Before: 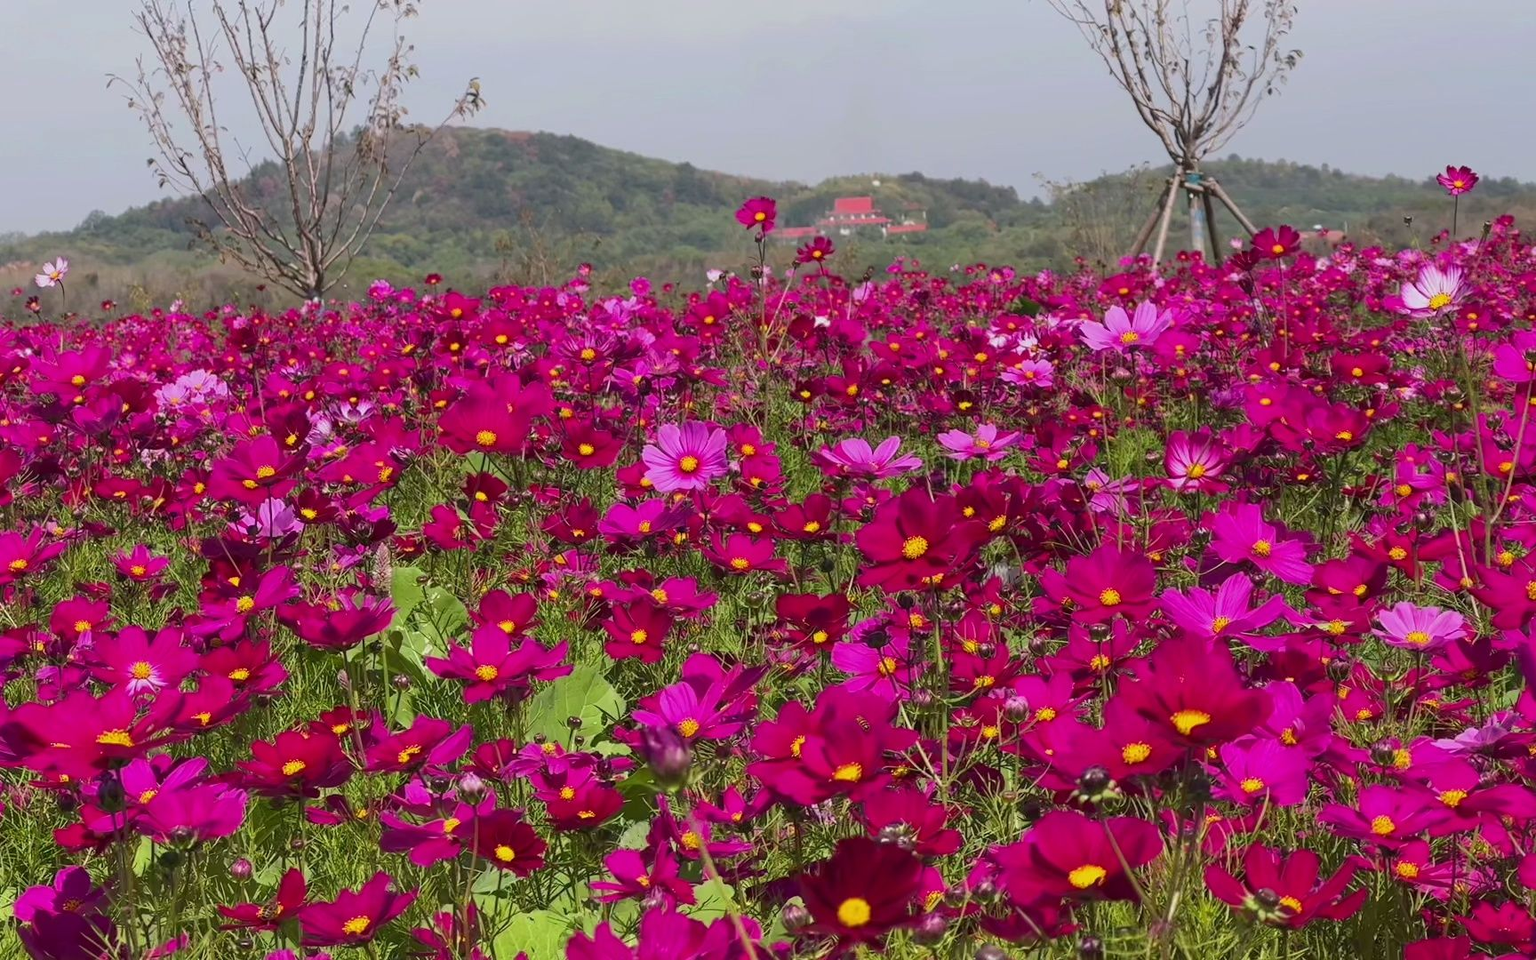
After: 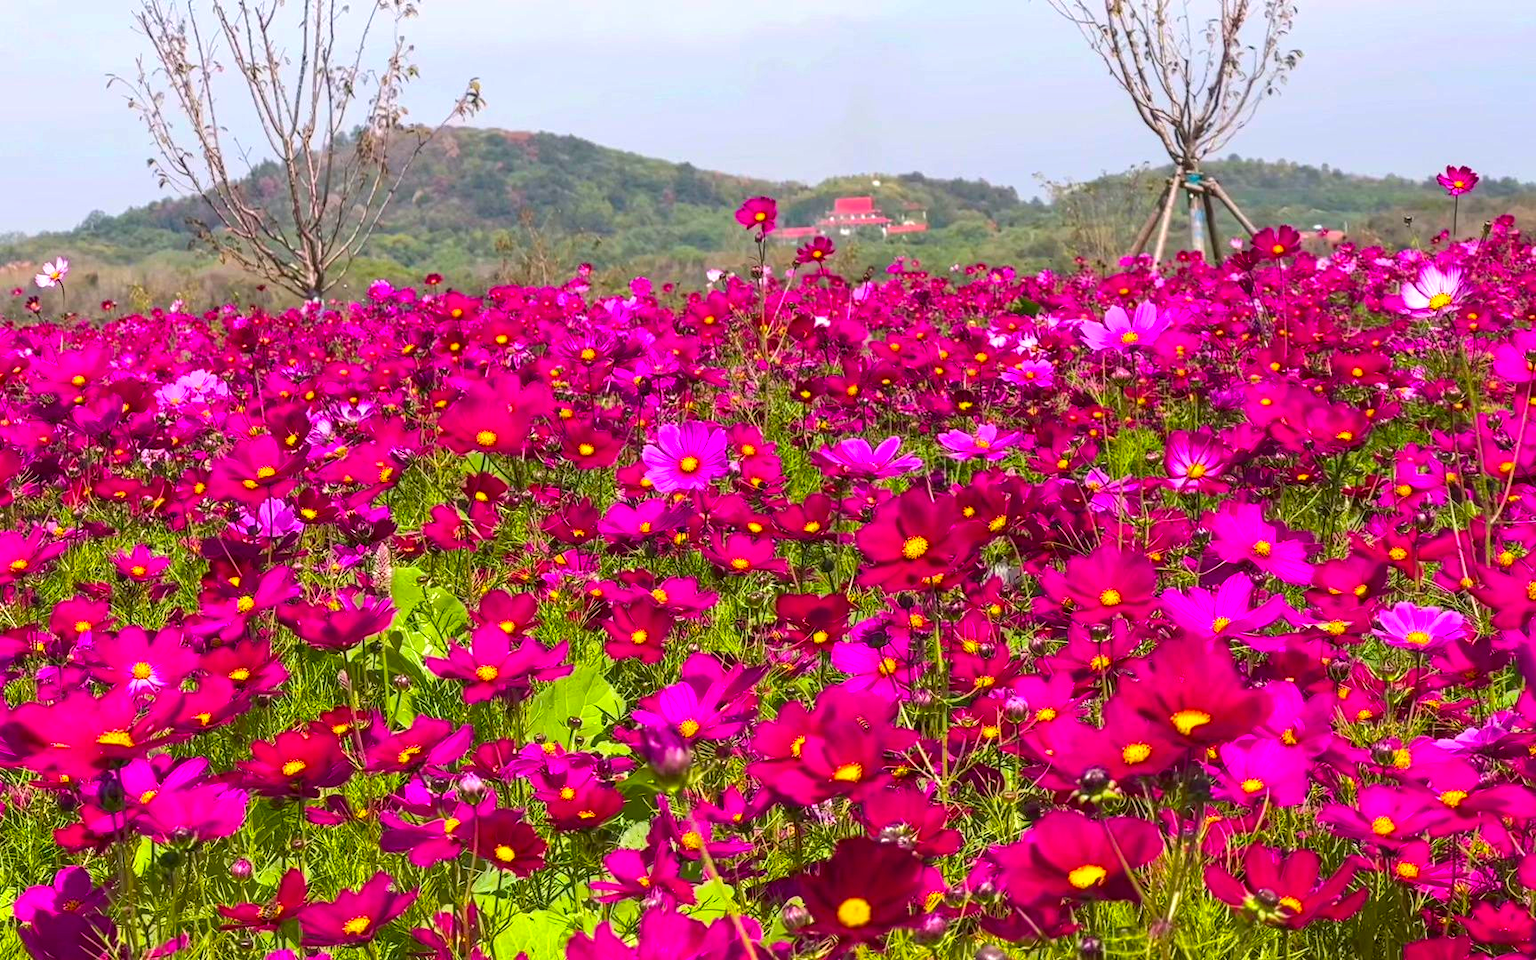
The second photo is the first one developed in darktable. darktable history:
color balance rgb: linear chroma grading › global chroma 14.883%, perceptual saturation grading › global saturation 0.889%, global vibrance 50.081%
local contrast: on, module defaults
exposure: exposure 0.638 EV, compensate highlight preservation false
